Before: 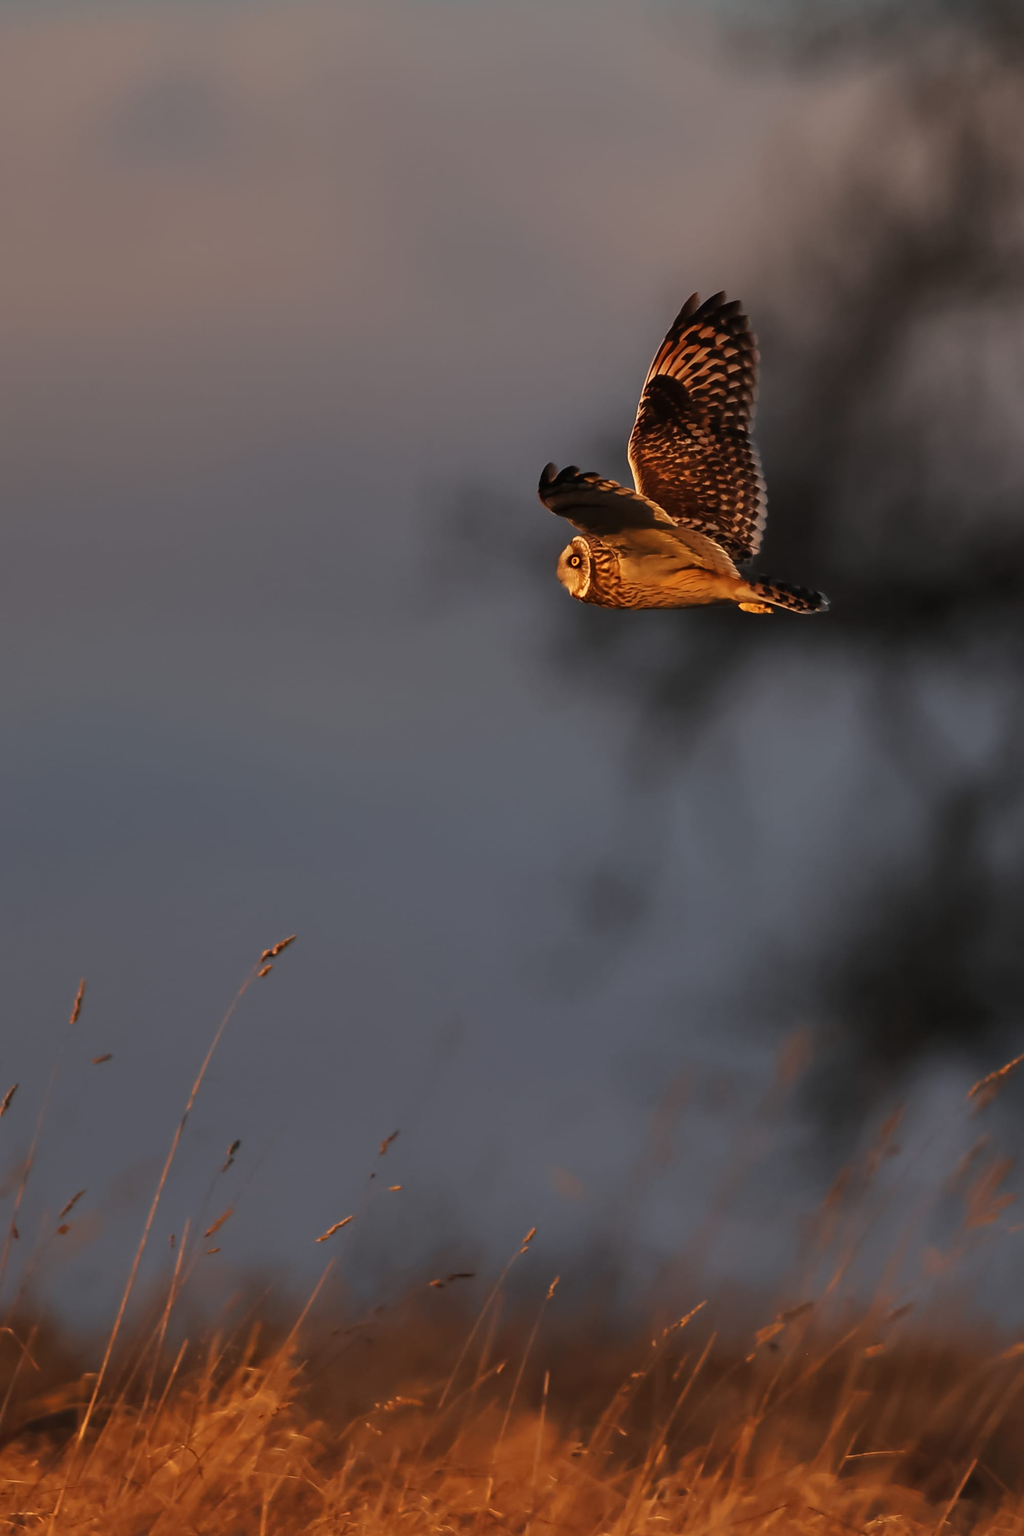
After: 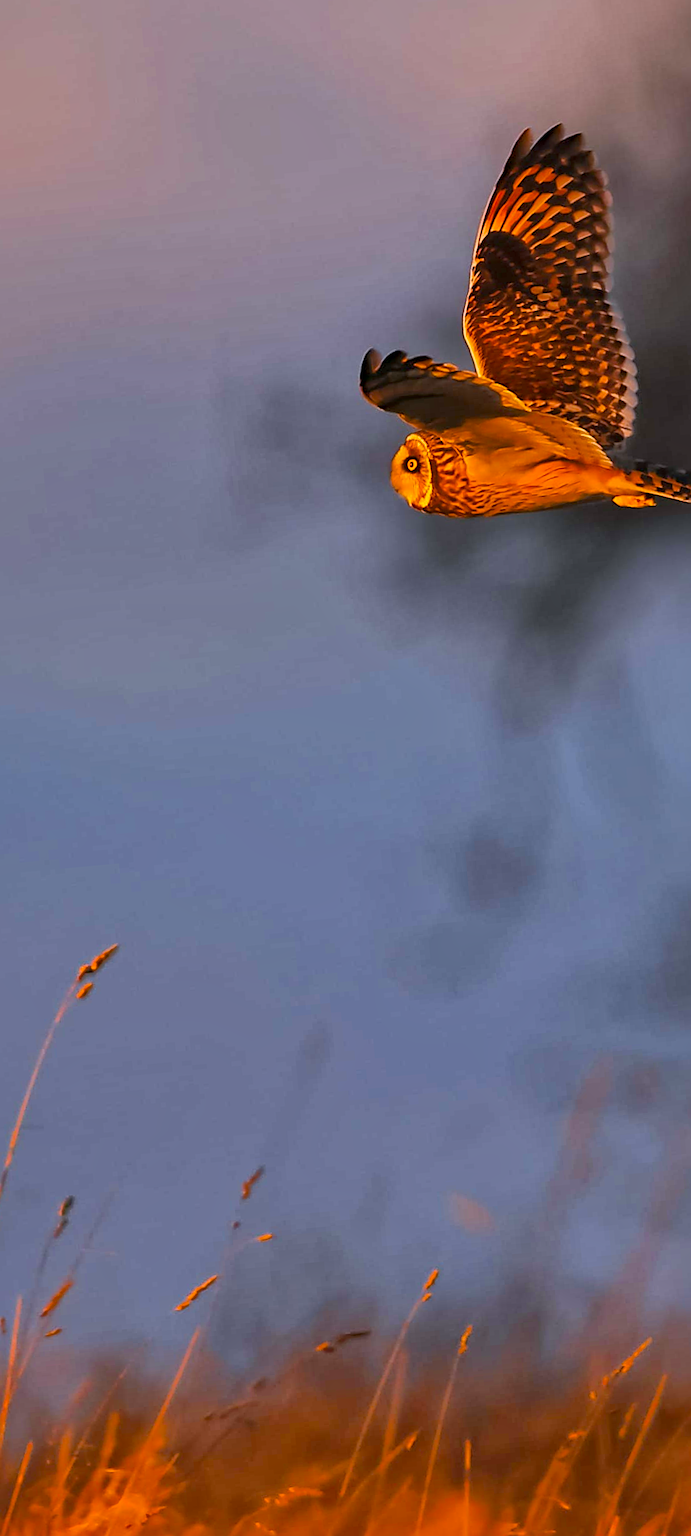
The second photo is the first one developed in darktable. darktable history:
white balance: red 0.984, blue 1.059
rotate and perspective: rotation -5.2°, automatic cropping off
haze removal: strength 0.12, distance 0.25, compatibility mode true, adaptive false
sharpen: on, module defaults
exposure: black level correction 0, exposure 1.55 EV, compensate exposure bias true, compensate highlight preservation false
color balance rgb: linear chroma grading › global chroma 15%, perceptual saturation grading › global saturation 30%
crop and rotate: angle 0.02°, left 24.353%, top 13.219%, right 26.156%, bottom 8.224%
global tonemap: drago (1, 100), detail 1
